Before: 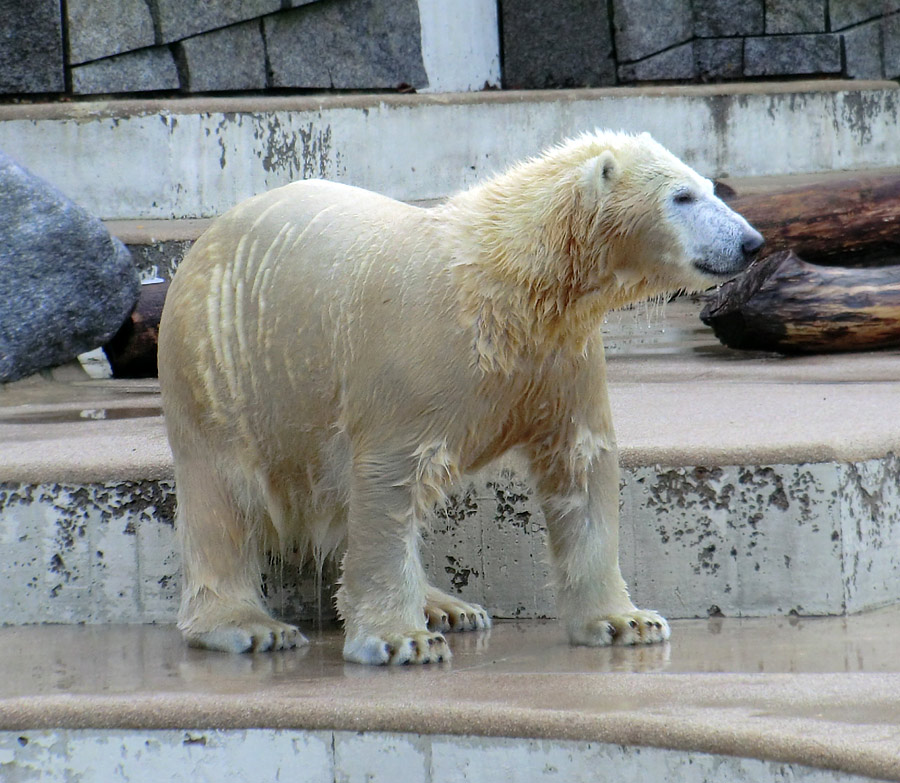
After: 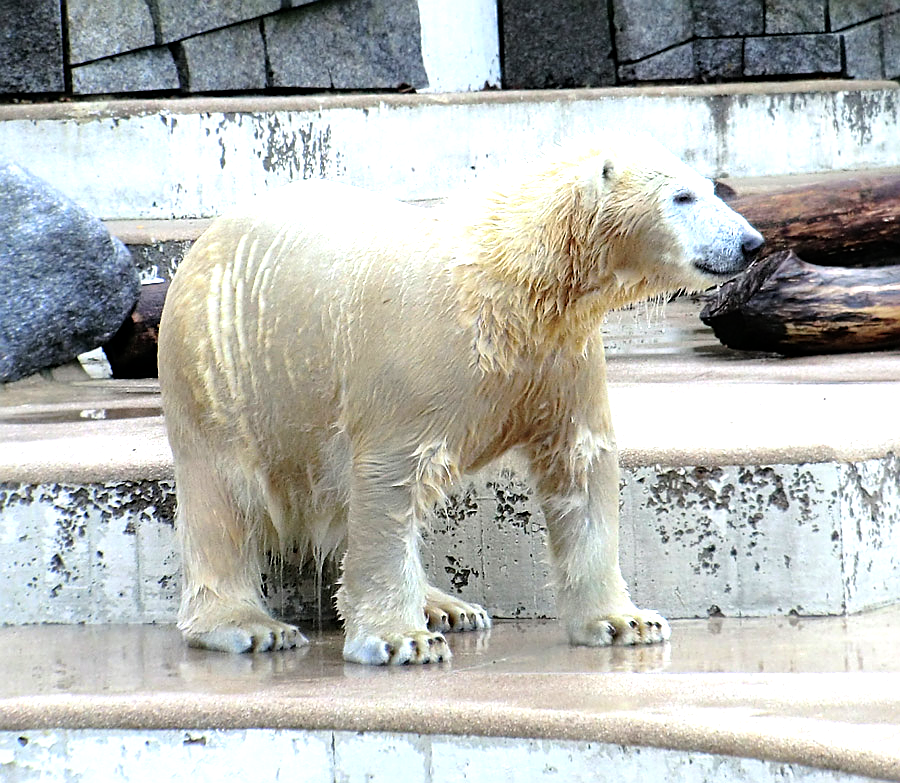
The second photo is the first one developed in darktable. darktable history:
tone equalizer: -8 EV -1.05 EV, -7 EV -1.03 EV, -6 EV -0.859 EV, -5 EV -0.609 EV, -3 EV 0.55 EV, -2 EV 0.879 EV, -1 EV 0.999 EV, +0 EV 1.06 EV
sharpen: on, module defaults
